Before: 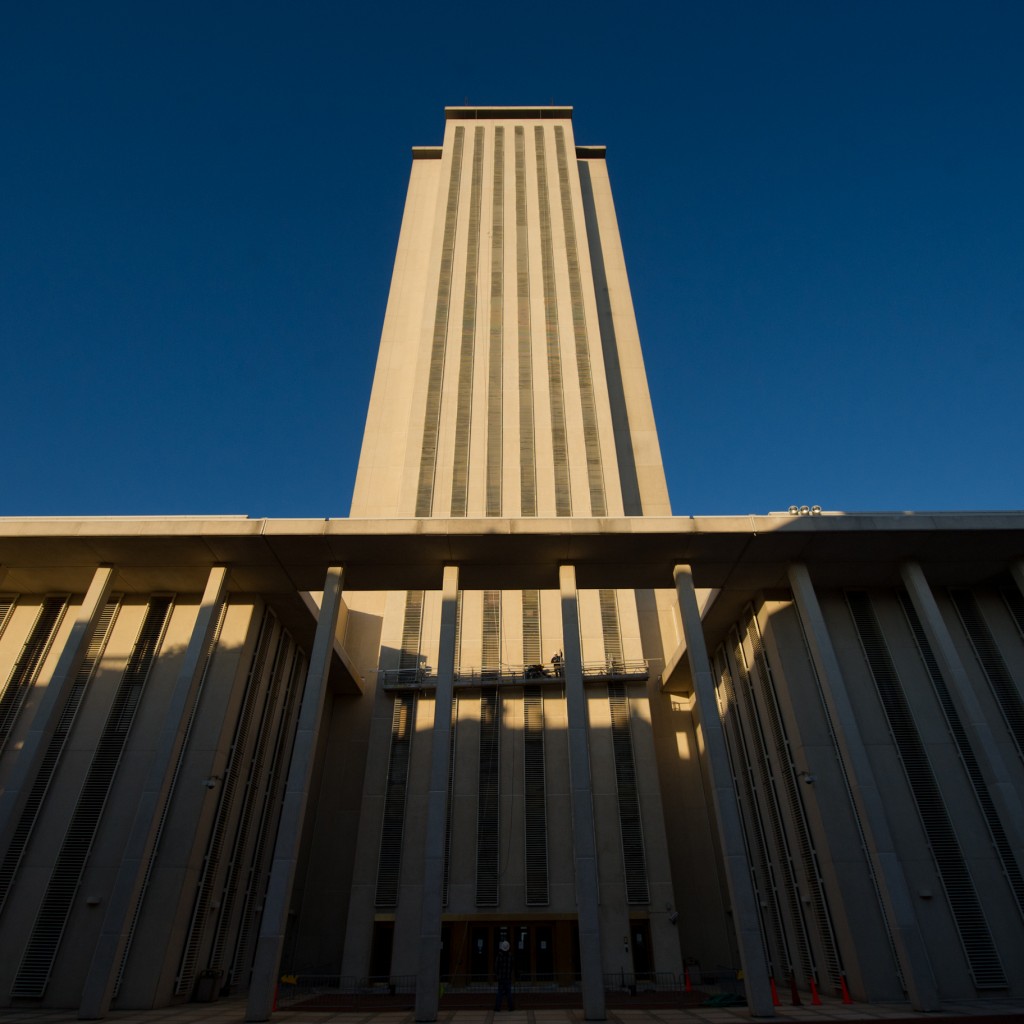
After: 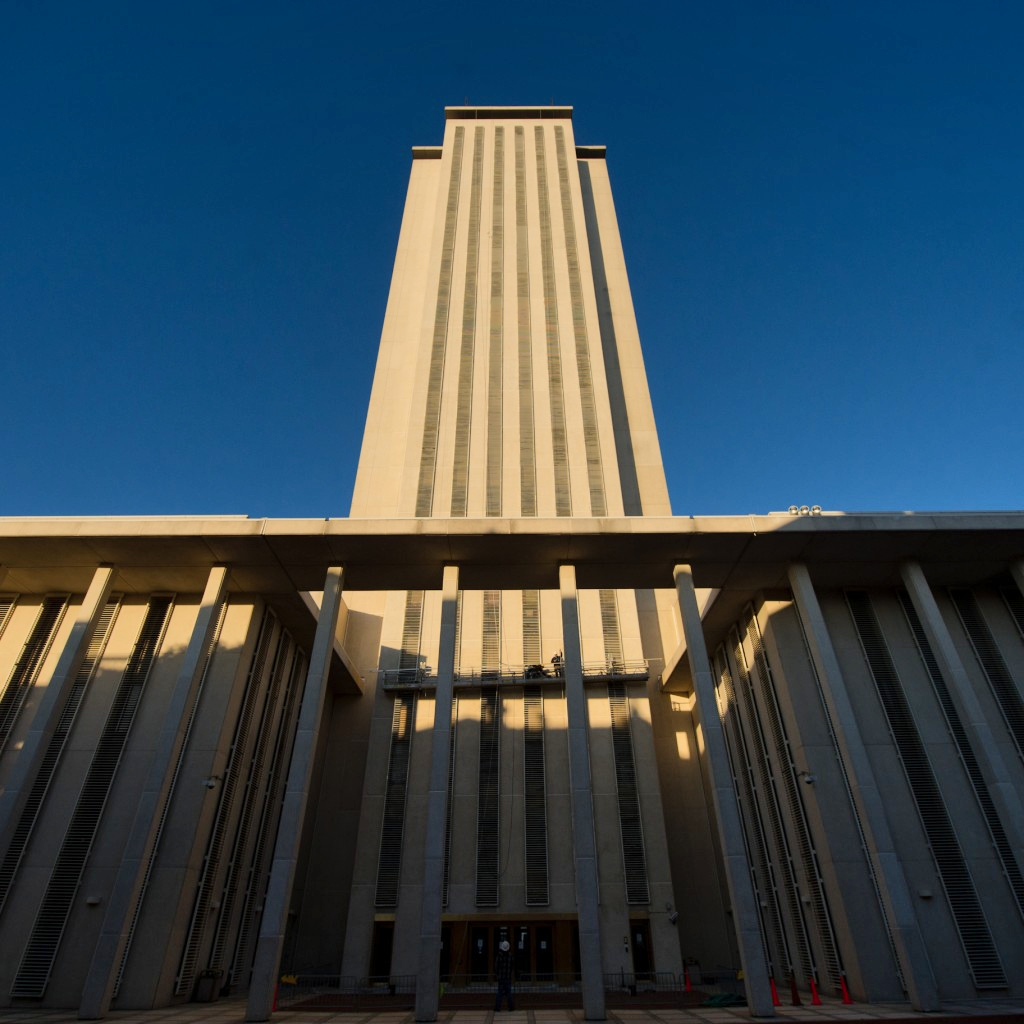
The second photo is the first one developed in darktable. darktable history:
color correction: highlights a* -0.182, highlights b* -0.124
shadows and highlights: radius 264.75, soften with gaussian
